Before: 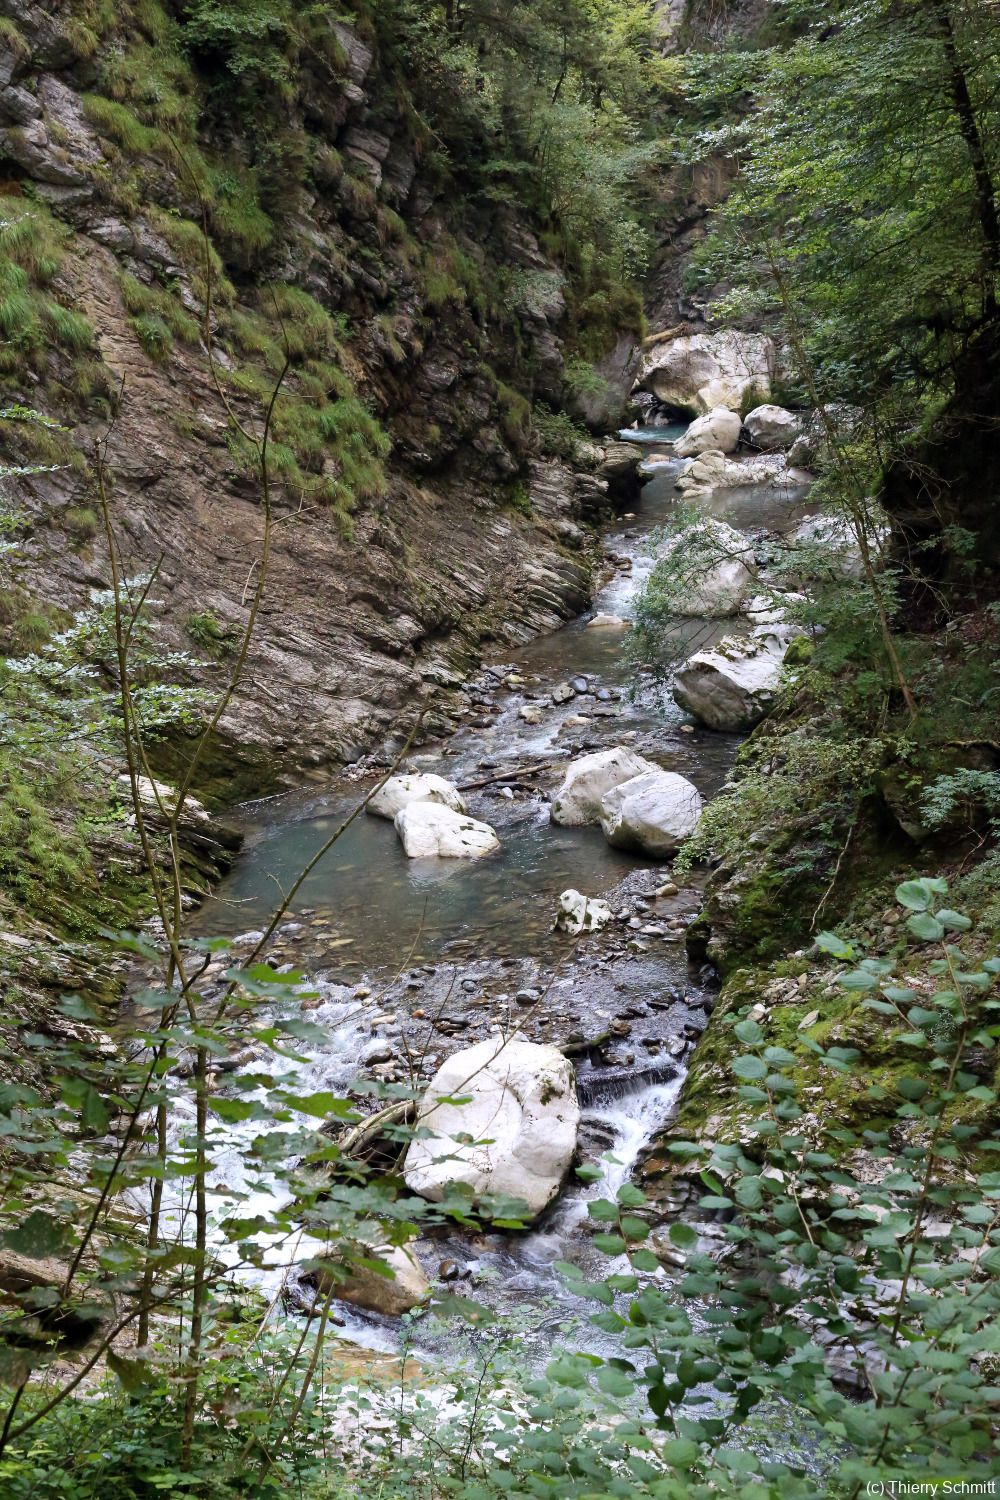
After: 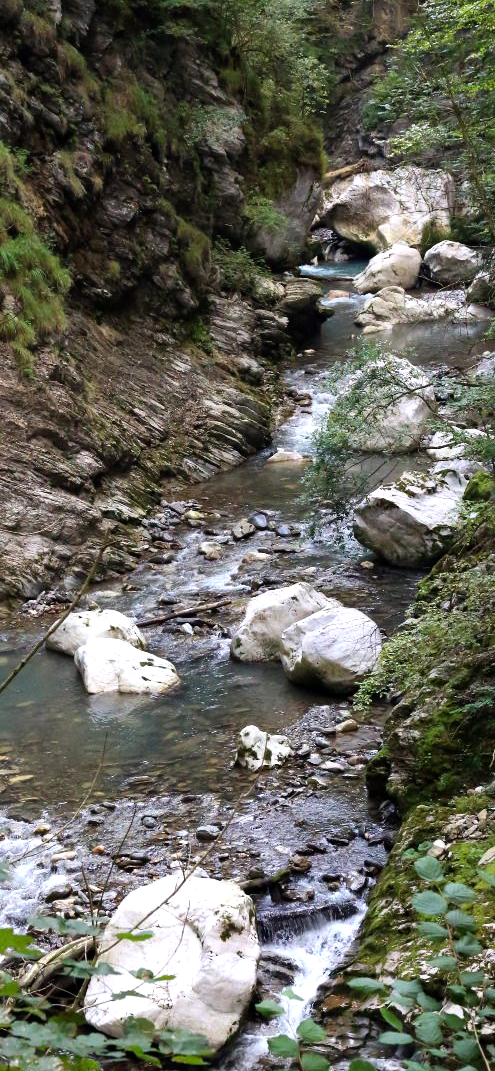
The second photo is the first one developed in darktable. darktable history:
crop: left 32.075%, top 10.976%, right 18.355%, bottom 17.596%
color balance: contrast 10%
